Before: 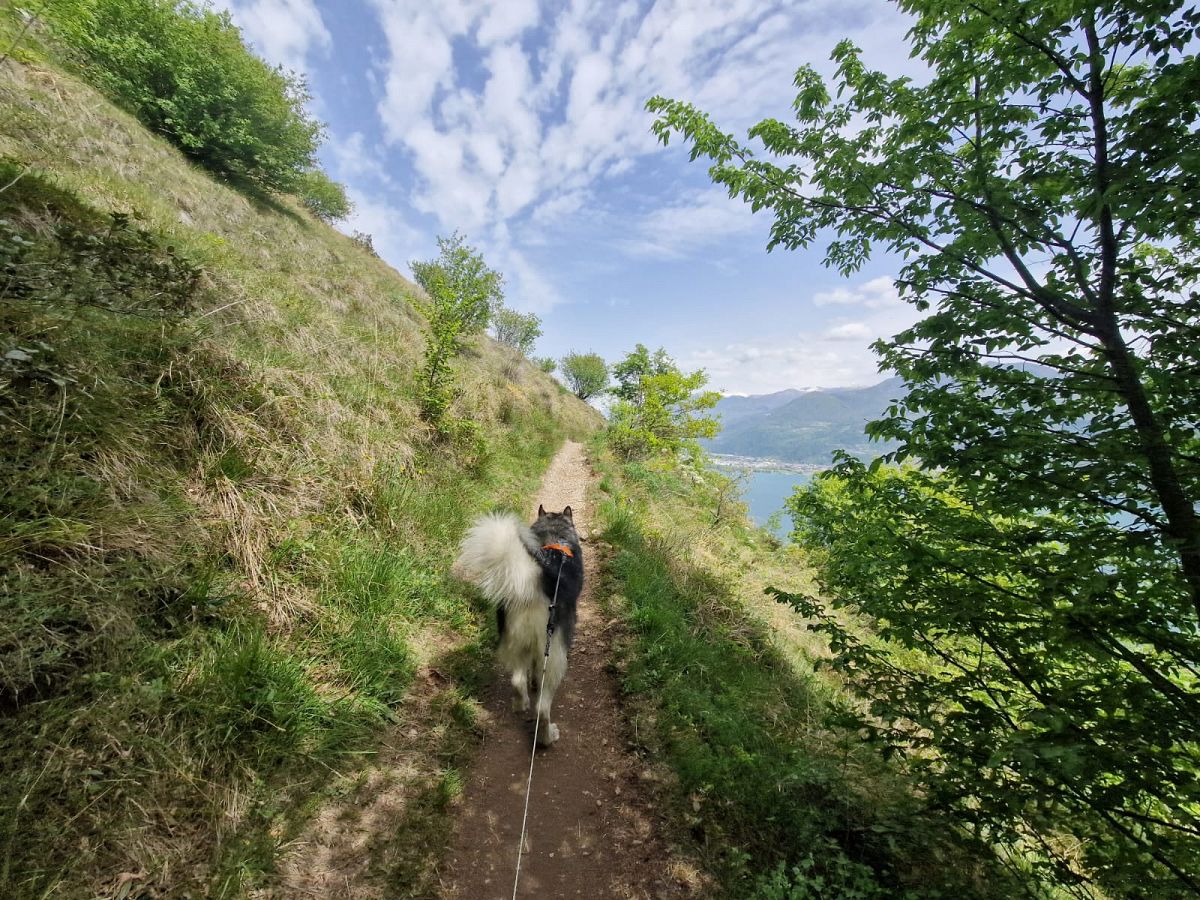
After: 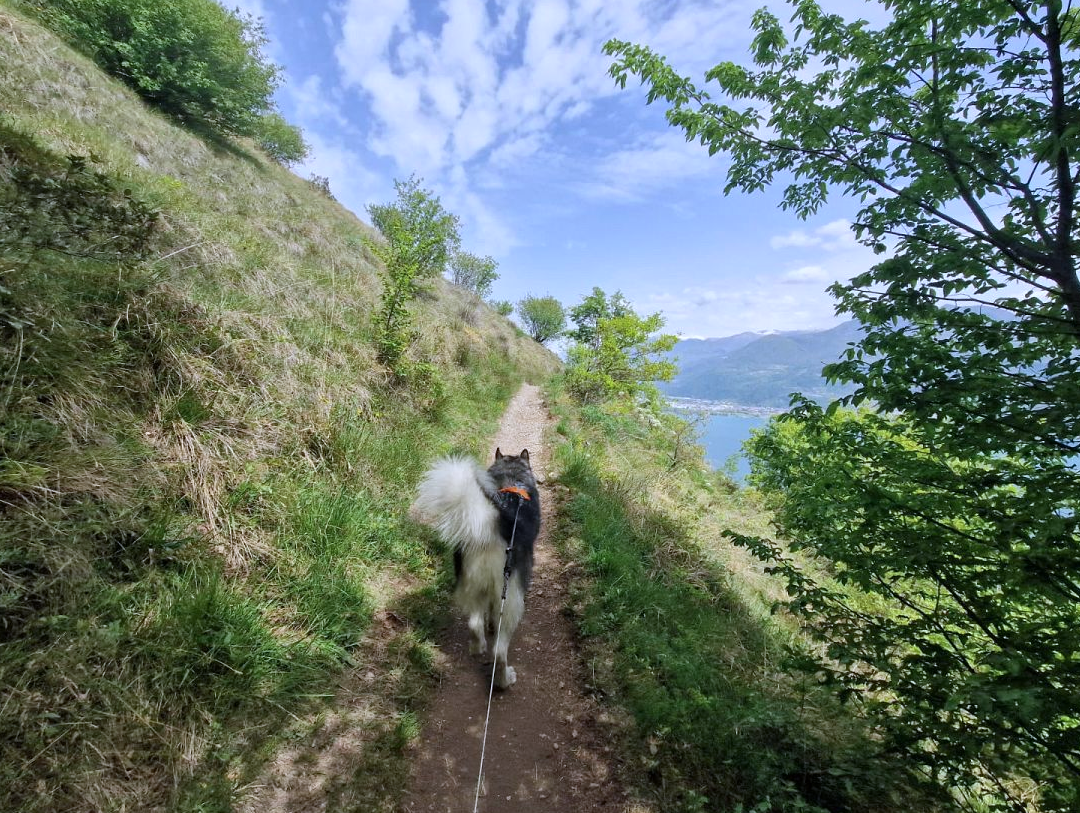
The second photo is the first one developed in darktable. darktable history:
crop: left 3.589%, top 6.352%, right 6.334%, bottom 3.292%
color calibration: illuminant as shot in camera, x 0.37, y 0.382, temperature 4319.95 K
